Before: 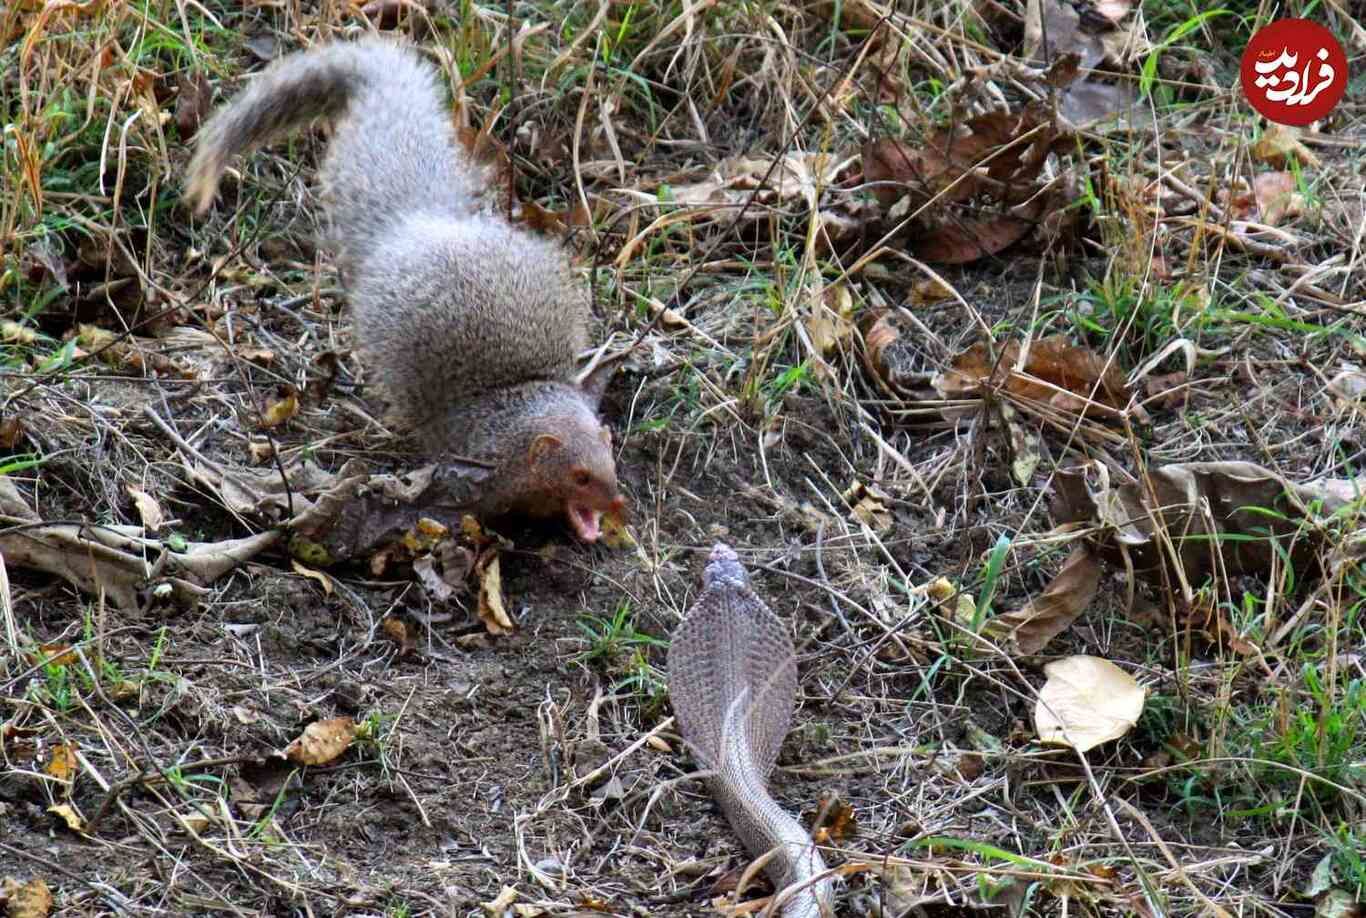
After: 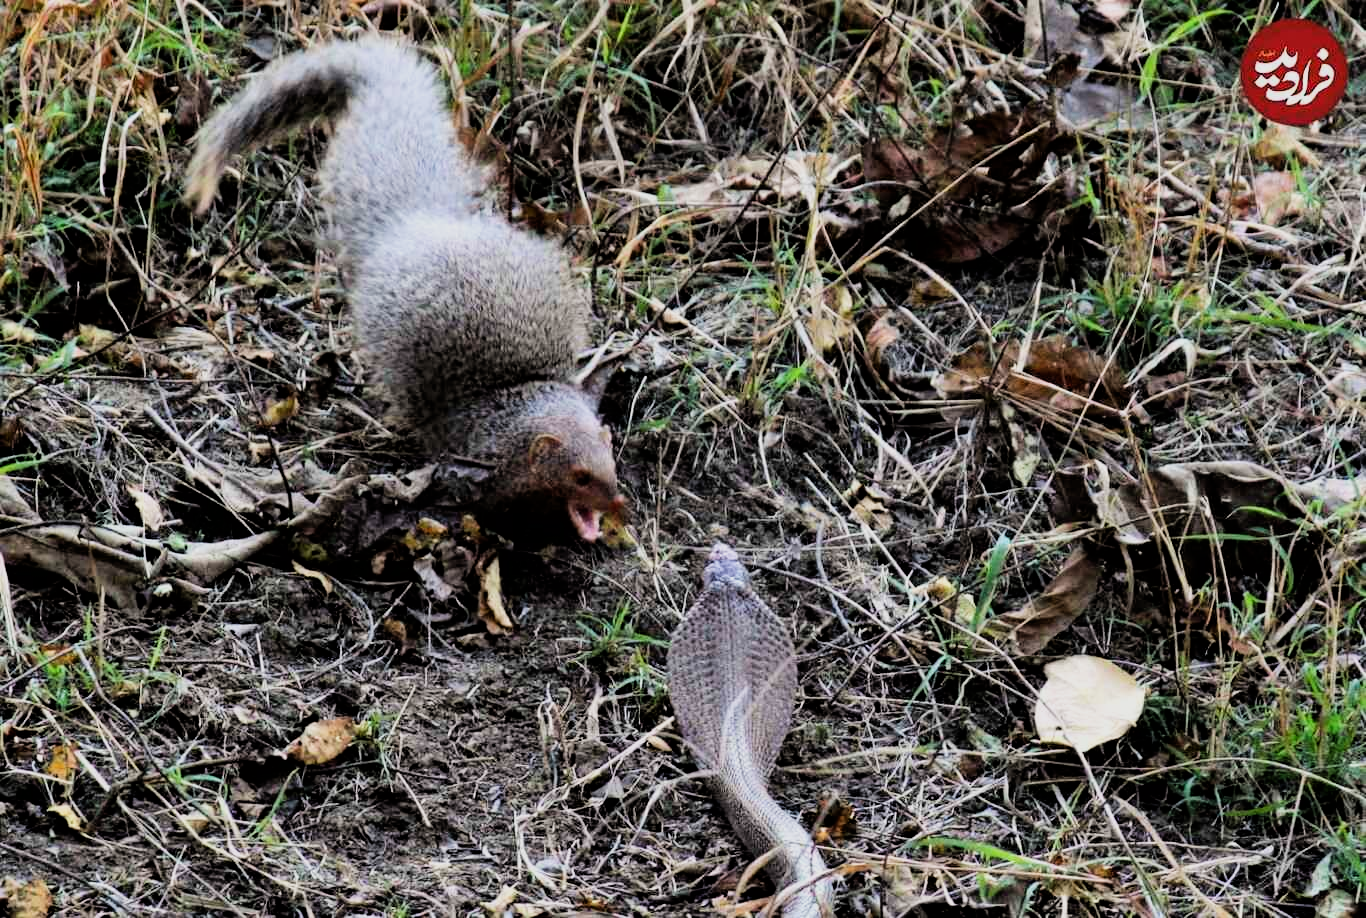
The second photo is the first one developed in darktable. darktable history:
filmic rgb: black relative exposure -5.07 EV, white relative exposure 3.98 EV, threshold 3.01 EV, hardness 2.88, contrast 1.391, highlights saturation mix -18.8%, enable highlight reconstruction true
